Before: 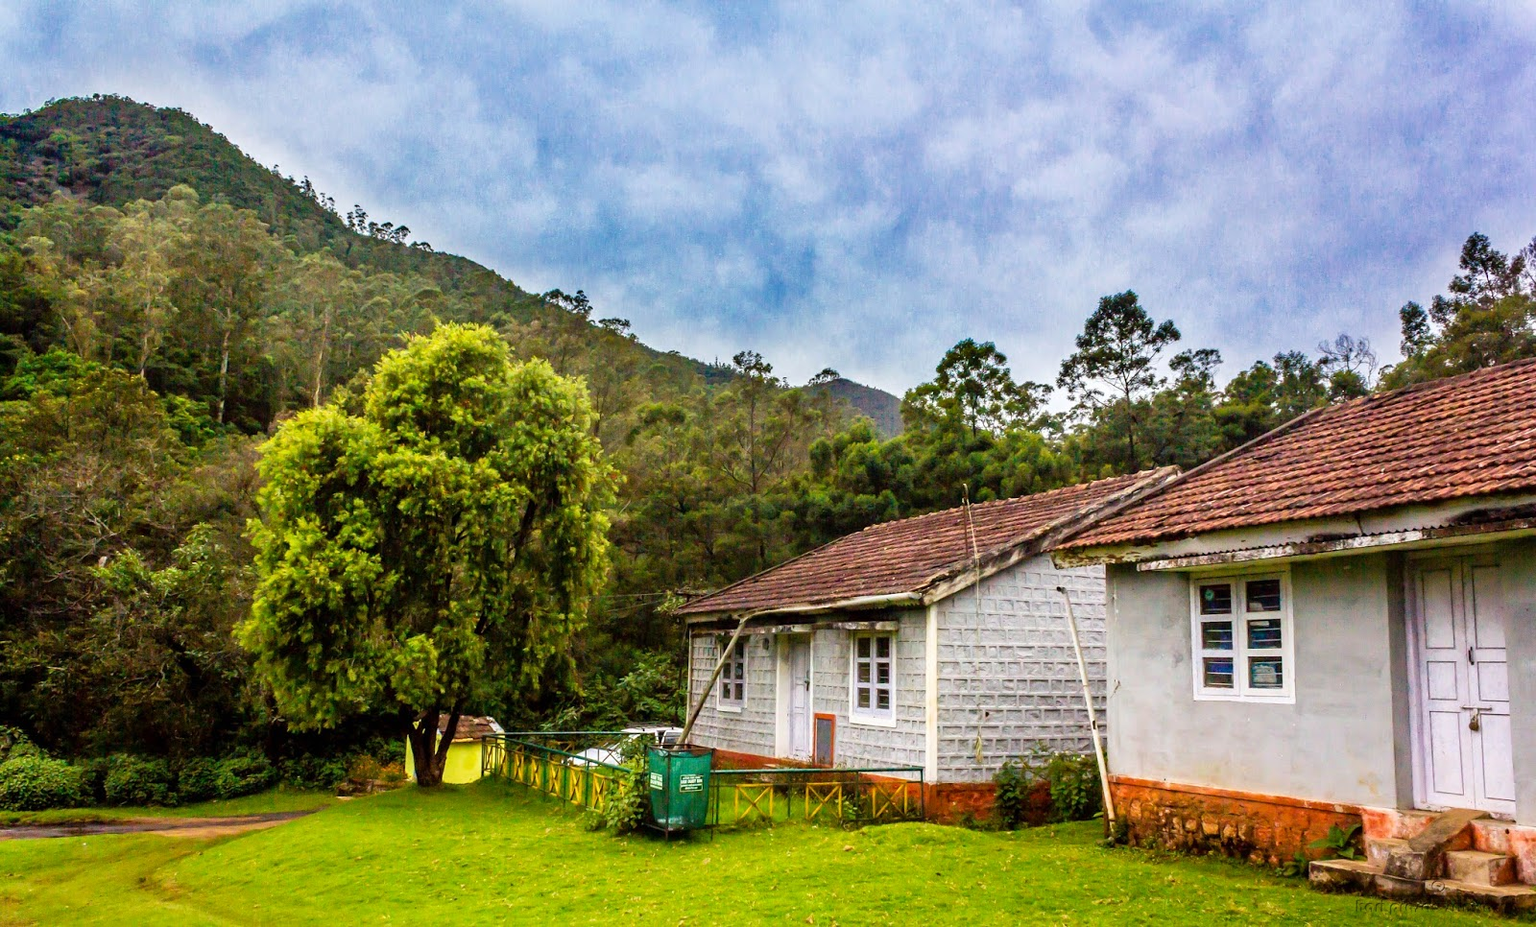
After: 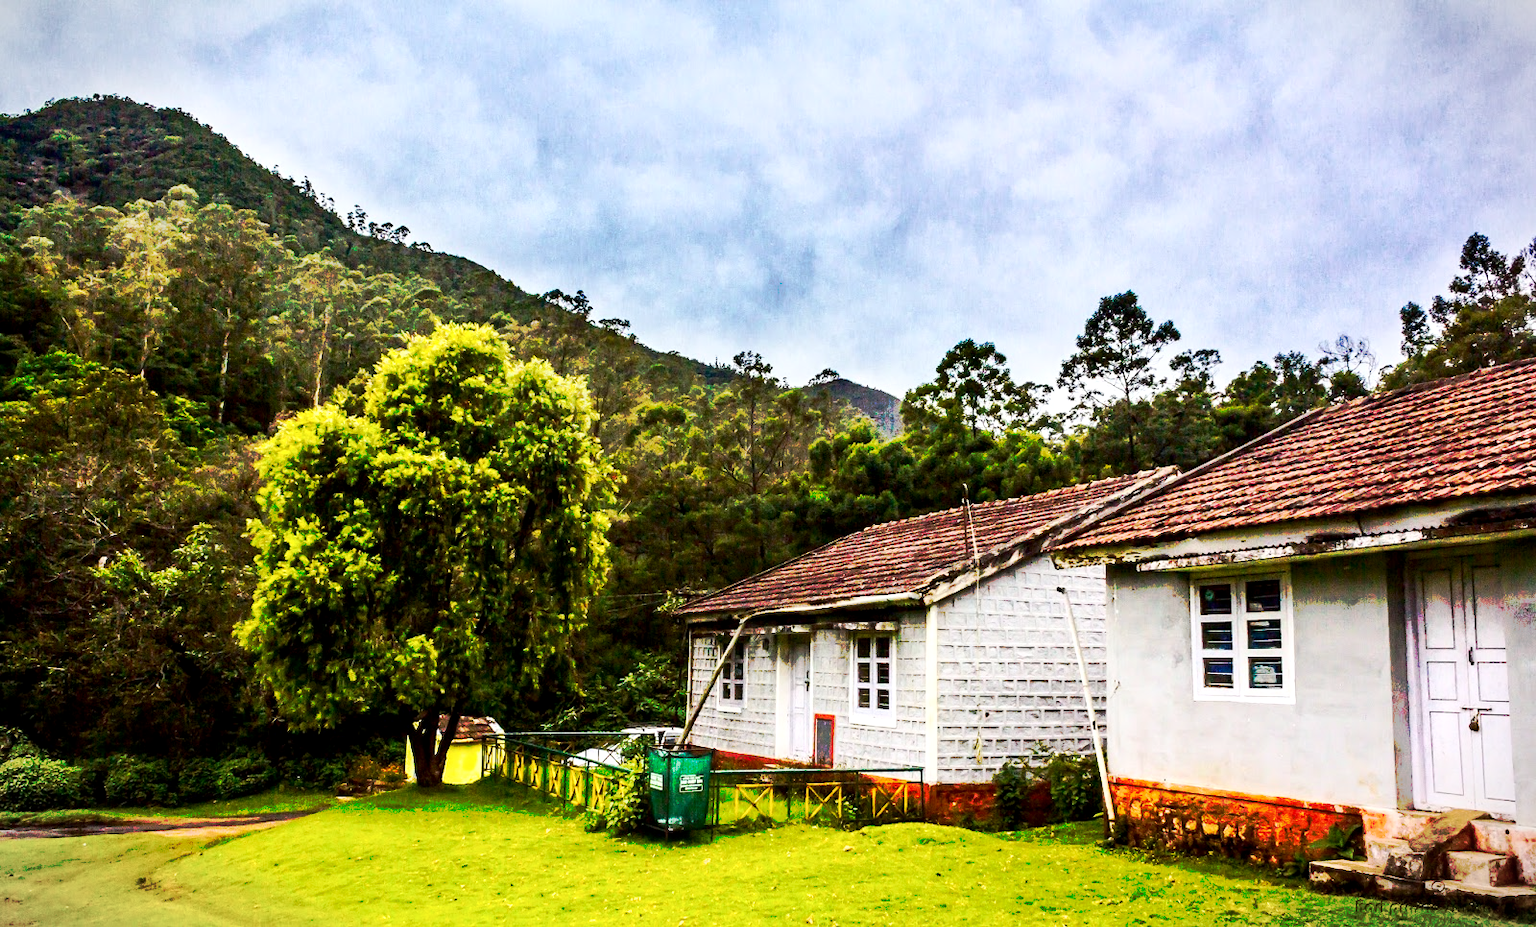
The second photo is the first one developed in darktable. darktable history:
vignetting: fall-off start 99.78%, width/height ratio 1.309, unbound false
contrast brightness saturation: contrast 0.276
local contrast: highlights 106%, shadows 99%, detail 119%, midtone range 0.2
tone curve: curves: ch0 [(0, 0) (0.003, 0.003) (0.011, 0.011) (0.025, 0.024) (0.044, 0.043) (0.069, 0.067) (0.1, 0.096) (0.136, 0.131) (0.177, 0.171) (0.224, 0.216) (0.277, 0.267) (0.335, 0.323) (0.399, 0.384) (0.468, 0.451) (0.543, 0.678) (0.623, 0.734) (0.709, 0.795) (0.801, 0.859) (0.898, 0.928) (1, 1)], preserve colors none
